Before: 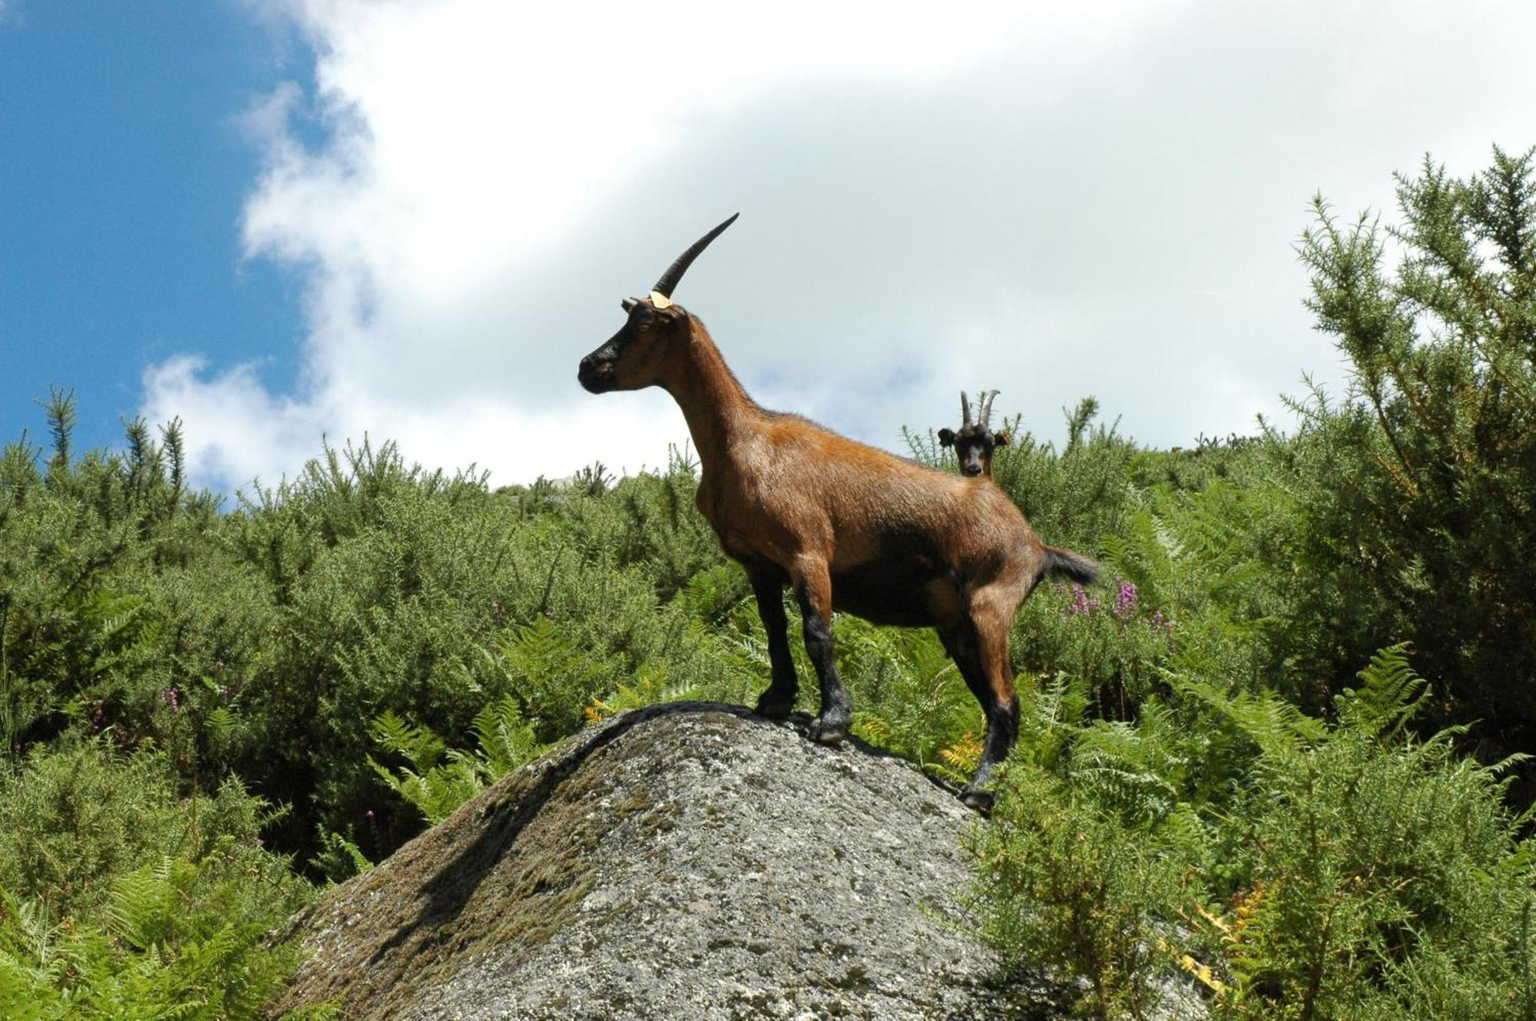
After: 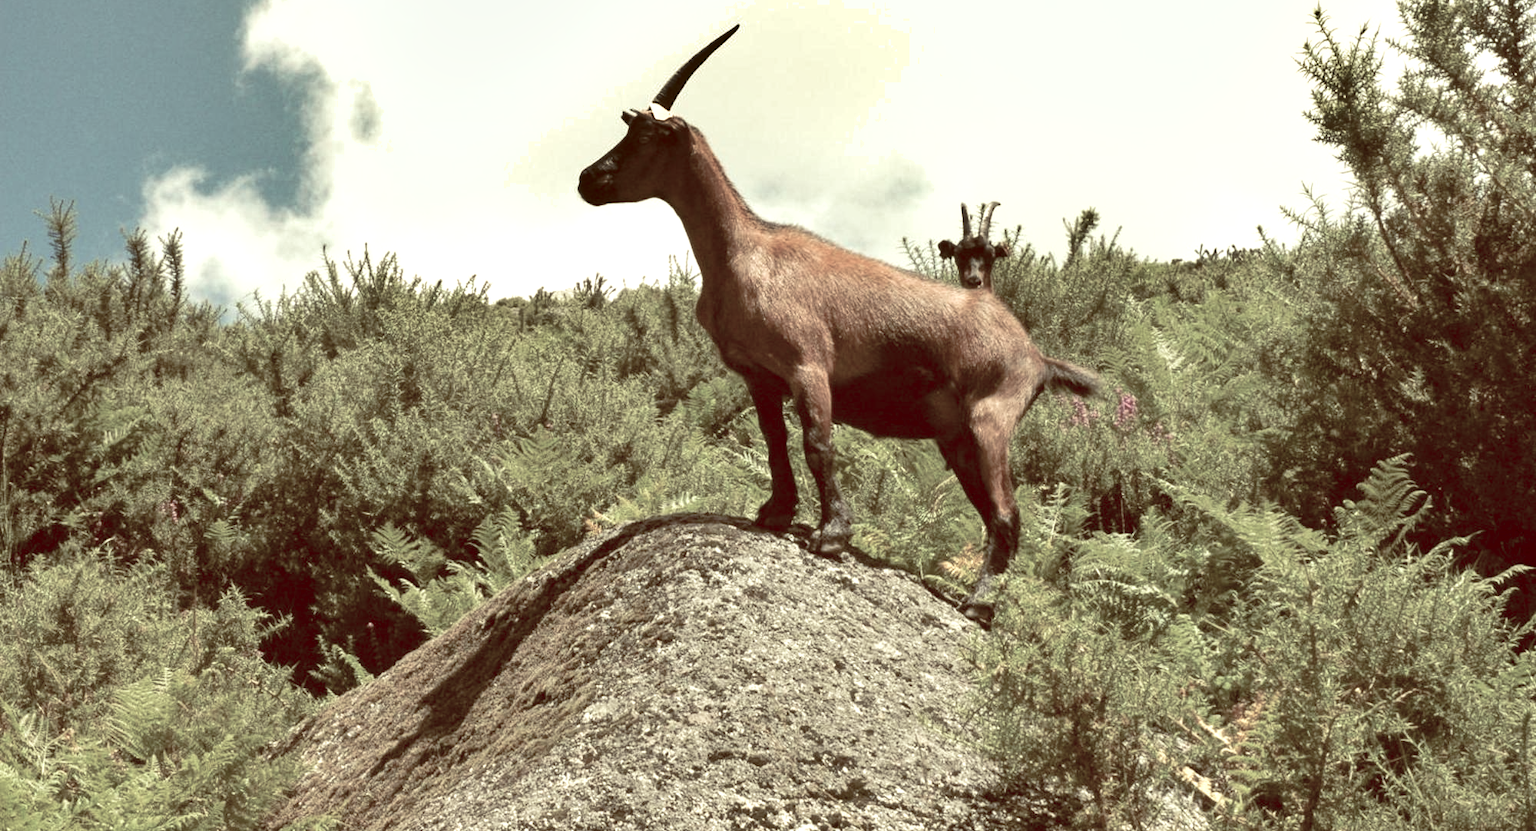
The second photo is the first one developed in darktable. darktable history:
exposure: exposure 0.648 EV, compensate highlight preservation false
color correction: highlights a* -2.73, highlights b* -2.09, shadows a* 2.41, shadows b* 2.73
white balance: red 1.08, blue 0.791
velvia: on, module defaults
crop and rotate: top 18.507%
color balance rgb: shadows lift › luminance 1%, shadows lift › chroma 0.2%, shadows lift › hue 20°, power › luminance 1%, power › chroma 0.4%, power › hue 34°, highlights gain › luminance 0.8%, highlights gain › chroma 0.4%, highlights gain › hue 44°, global offset › chroma 0.4%, global offset › hue 34°, white fulcrum 0.08 EV, linear chroma grading › shadows -7%, linear chroma grading › highlights -7%, linear chroma grading › global chroma -10%, linear chroma grading › mid-tones -8%, perceptual saturation grading › global saturation -28%, perceptual saturation grading › highlights -20%, perceptual saturation grading › mid-tones -24%, perceptual saturation grading › shadows -24%, perceptual brilliance grading › global brilliance -1%, perceptual brilliance grading › highlights -1%, perceptual brilliance grading › mid-tones -1%, perceptual brilliance grading › shadows -1%, global vibrance -17%, contrast -6%
shadows and highlights: shadows 12, white point adjustment 1.2, soften with gaussian
